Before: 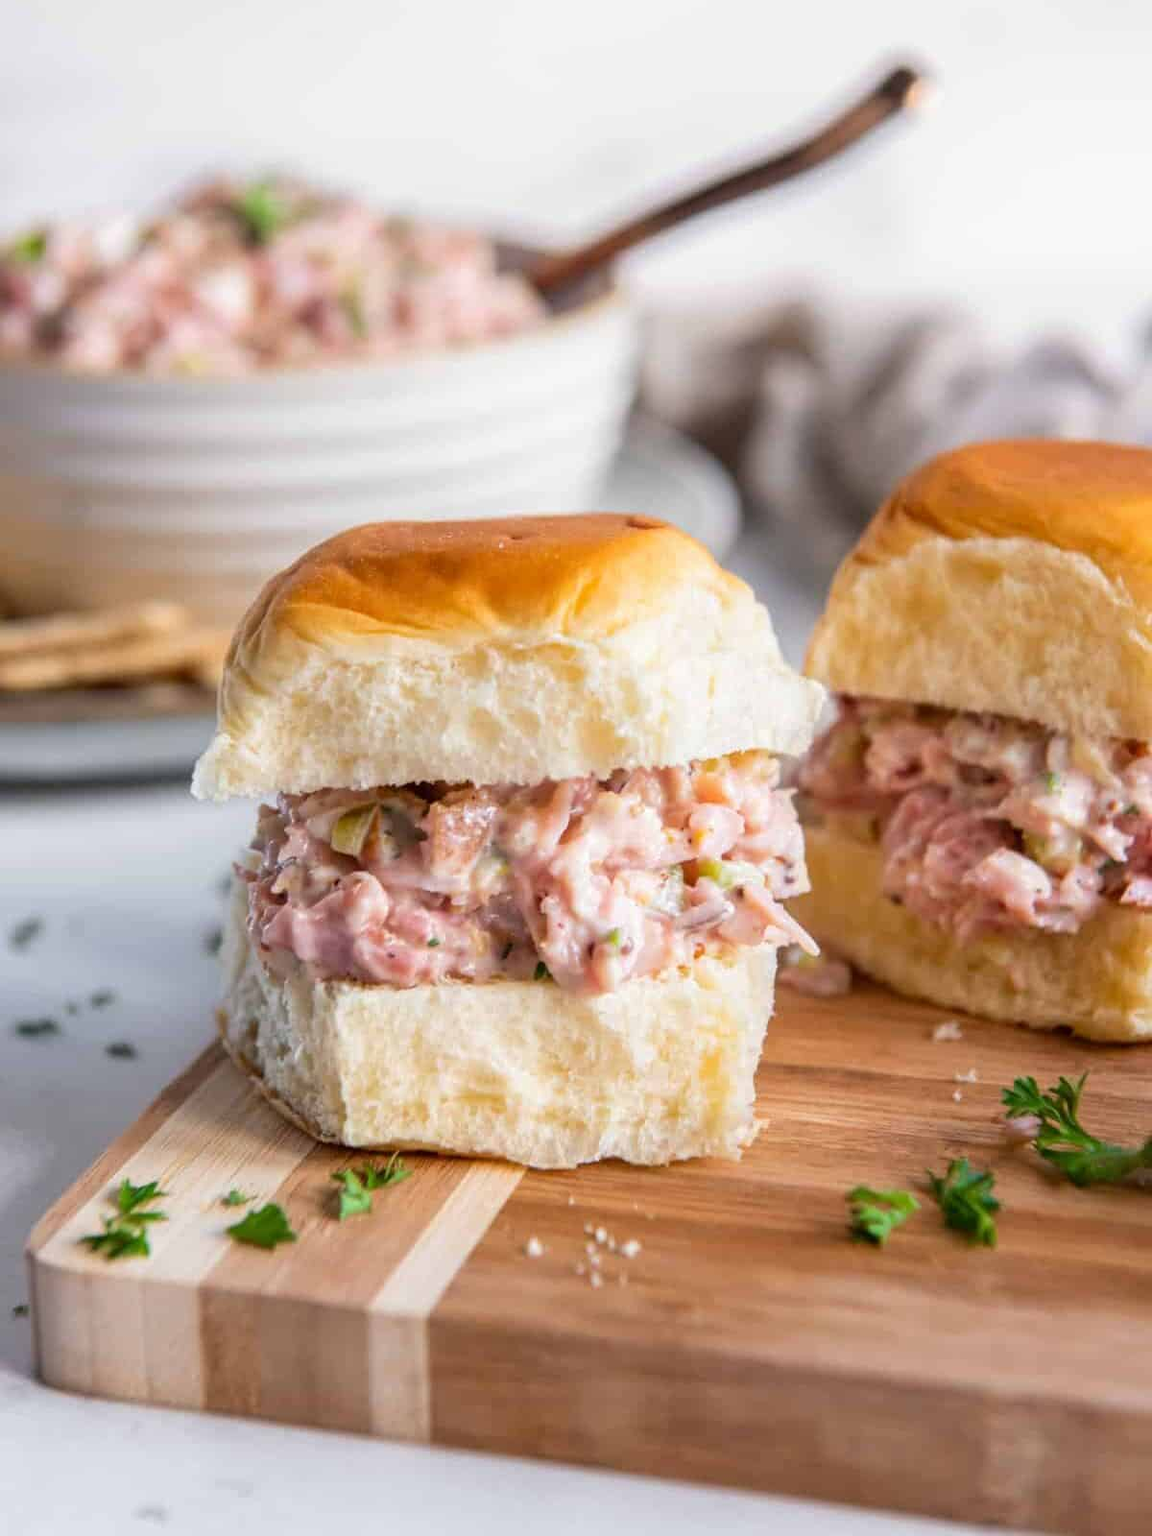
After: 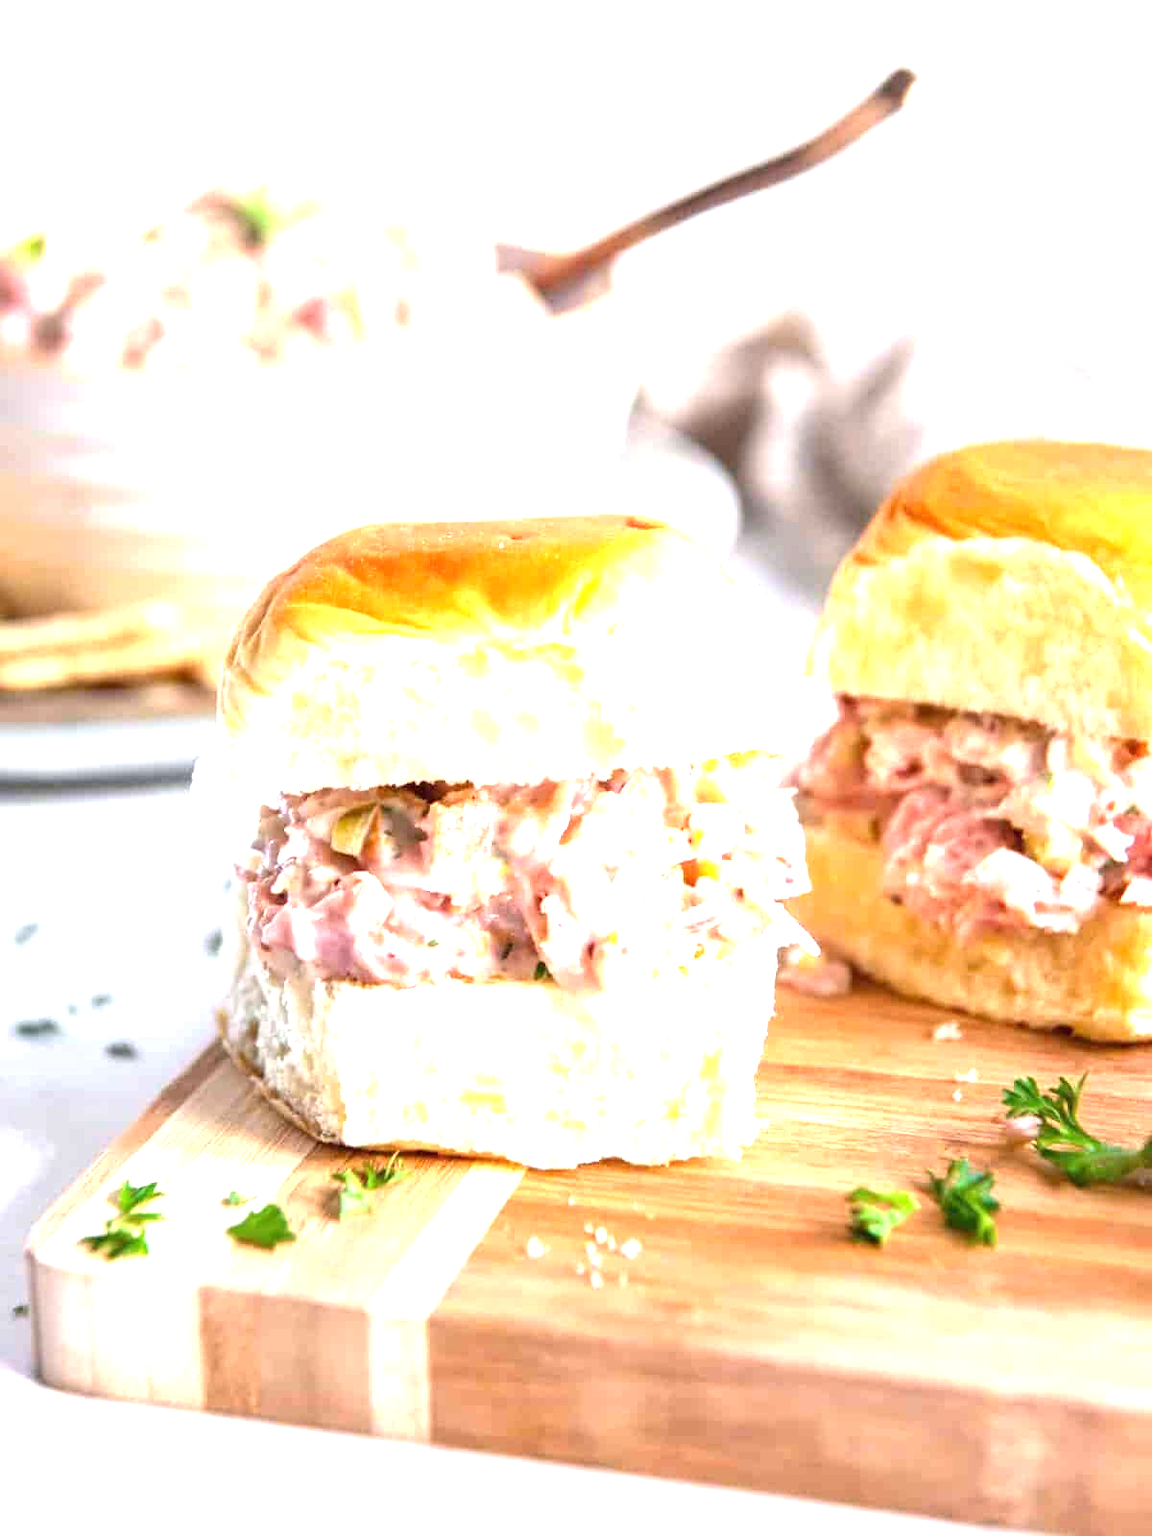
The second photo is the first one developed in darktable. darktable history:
exposure: black level correction 0, exposure 1.742 EV, compensate highlight preservation false
